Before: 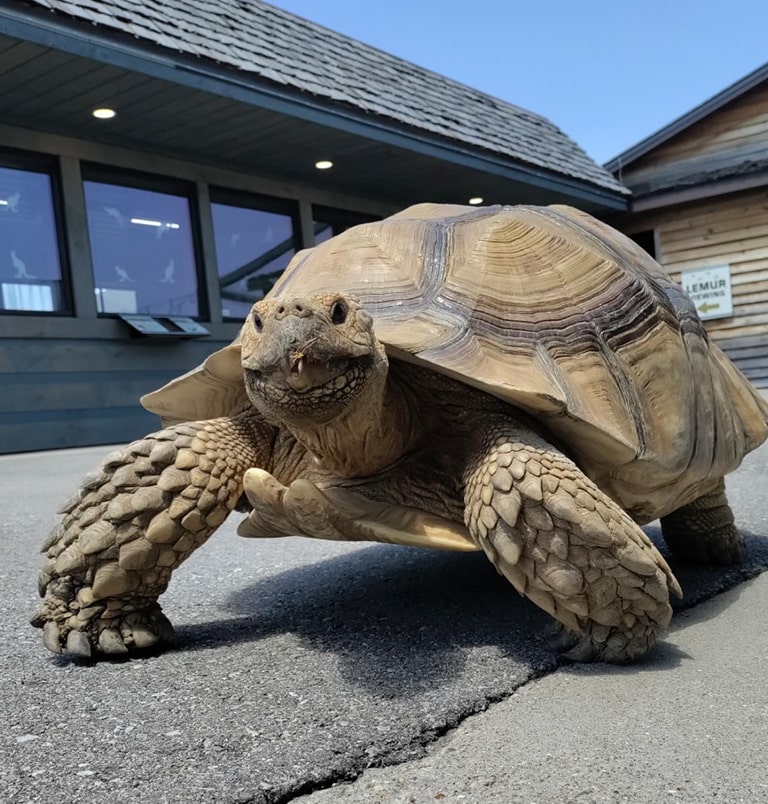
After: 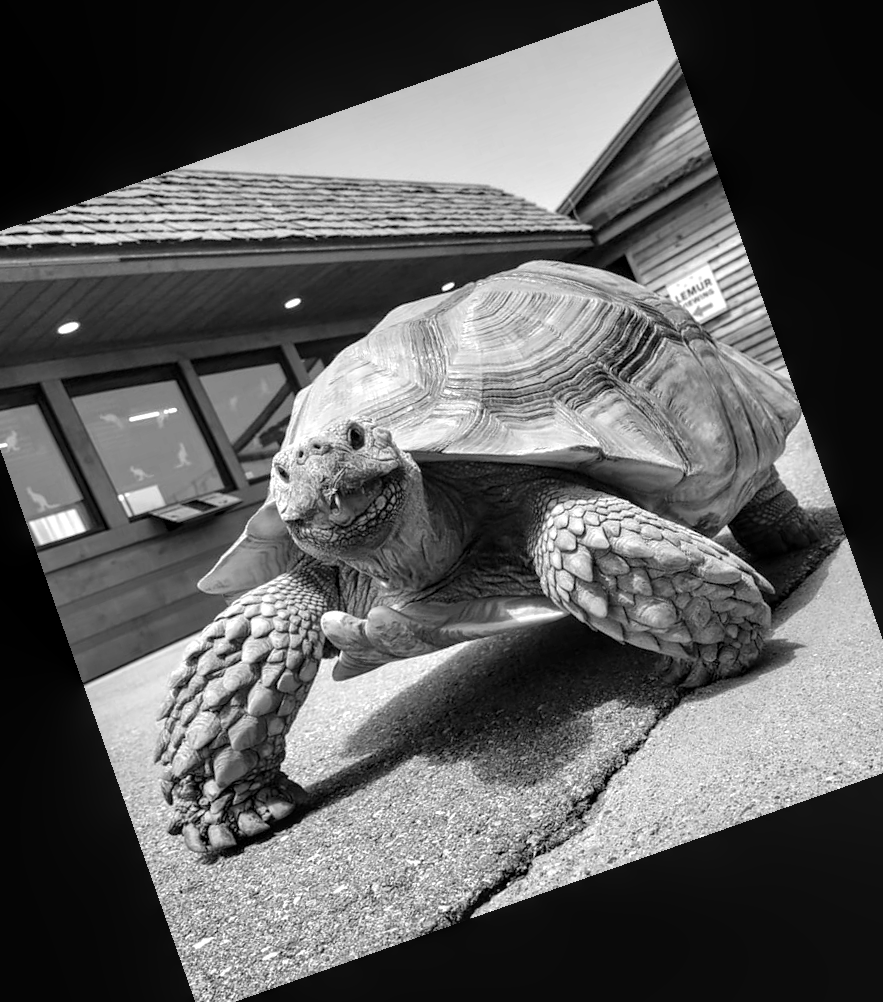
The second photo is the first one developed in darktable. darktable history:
crop and rotate: angle 19.43°, left 6.812%, right 4.125%, bottom 1.087%
color balance rgb: shadows lift › hue 87.51°, highlights gain › chroma 1.62%, highlights gain › hue 55.1°, global offset › chroma 0.1%, global offset › hue 253.66°, linear chroma grading › global chroma 0.5%
monochrome: on, module defaults
exposure: black level correction 0, exposure 0.7 EV, compensate exposure bias true, compensate highlight preservation false
local contrast: detail 130%
